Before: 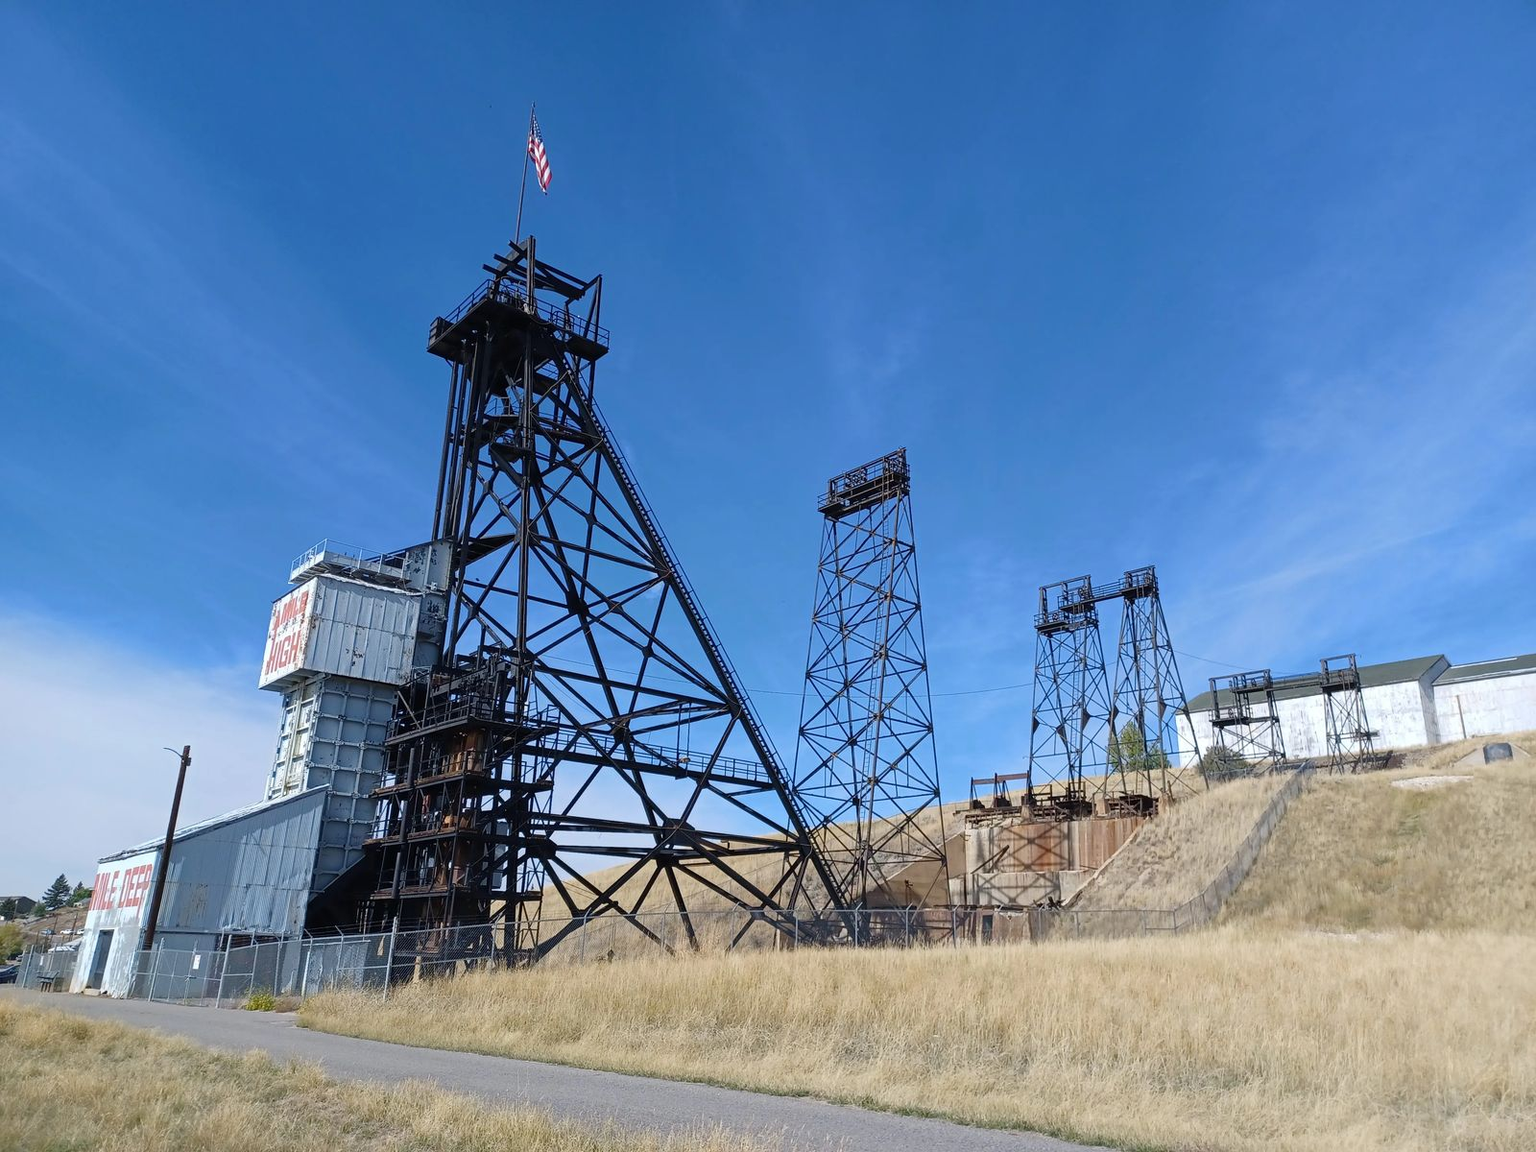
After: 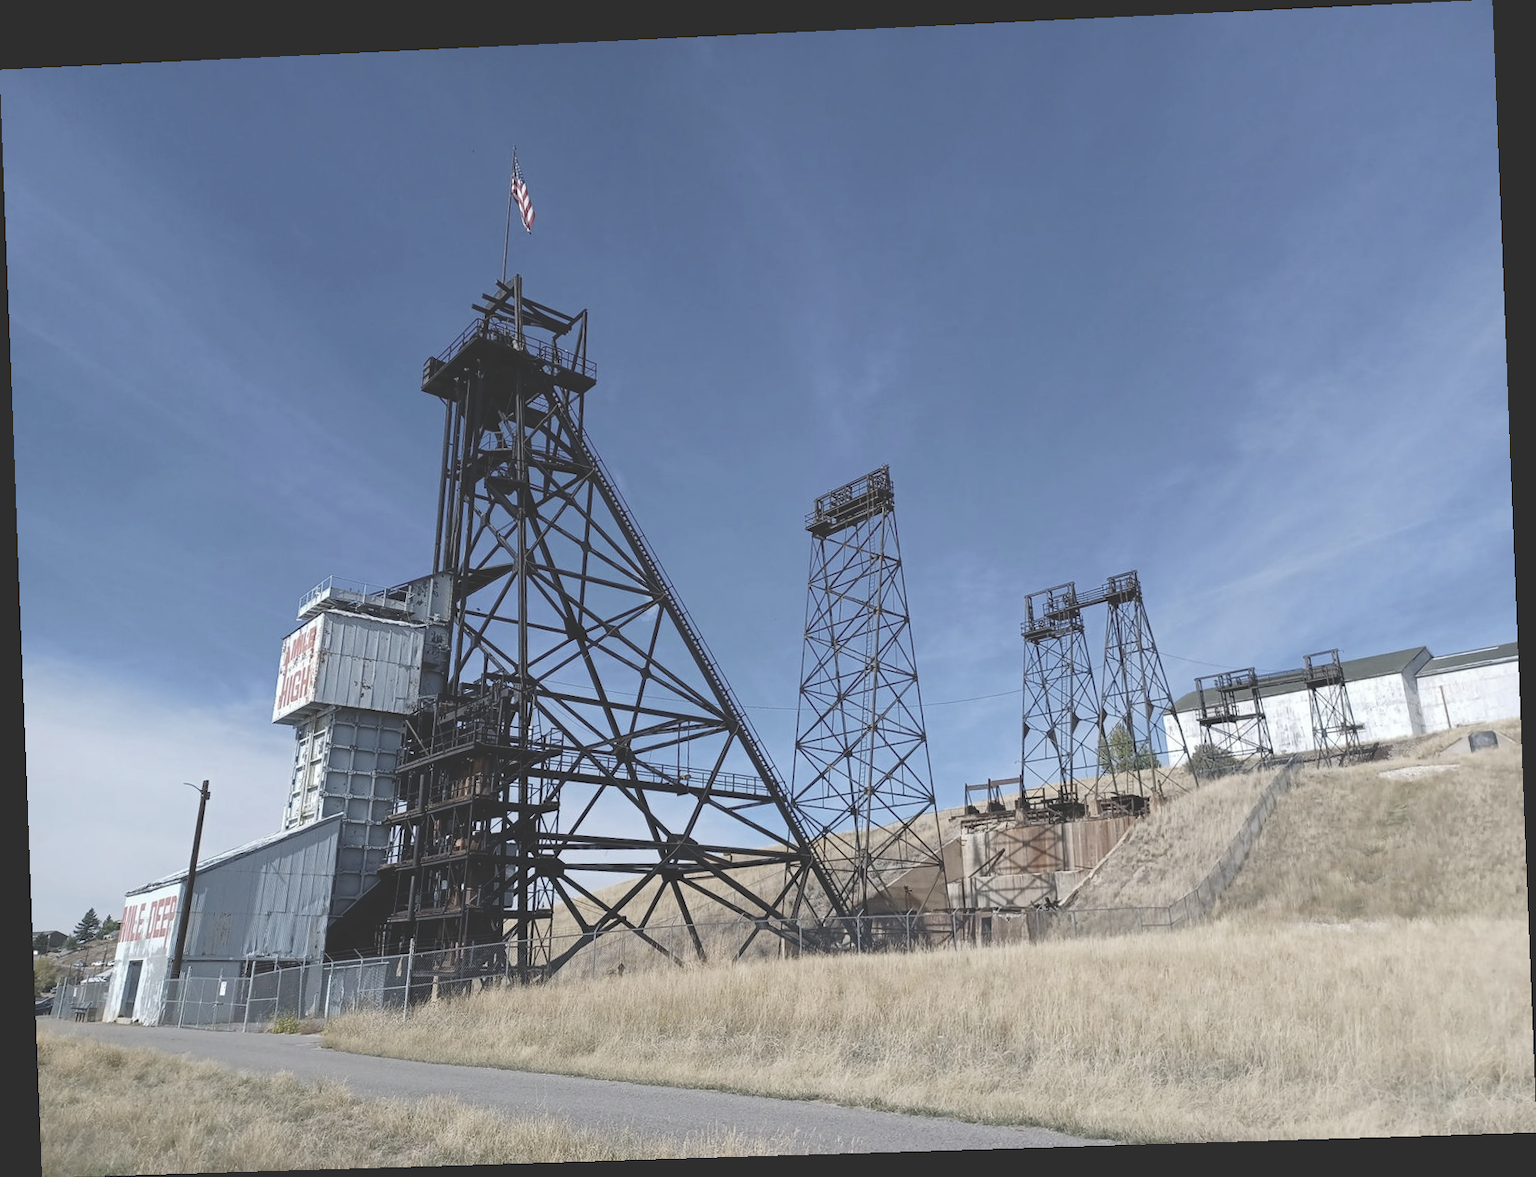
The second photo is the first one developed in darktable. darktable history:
rotate and perspective: rotation -2.22°, lens shift (horizontal) -0.022, automatic cropping off
exposure: black level correction -0.028, compensate highlight preservation false
color correction: saturation 0.57
